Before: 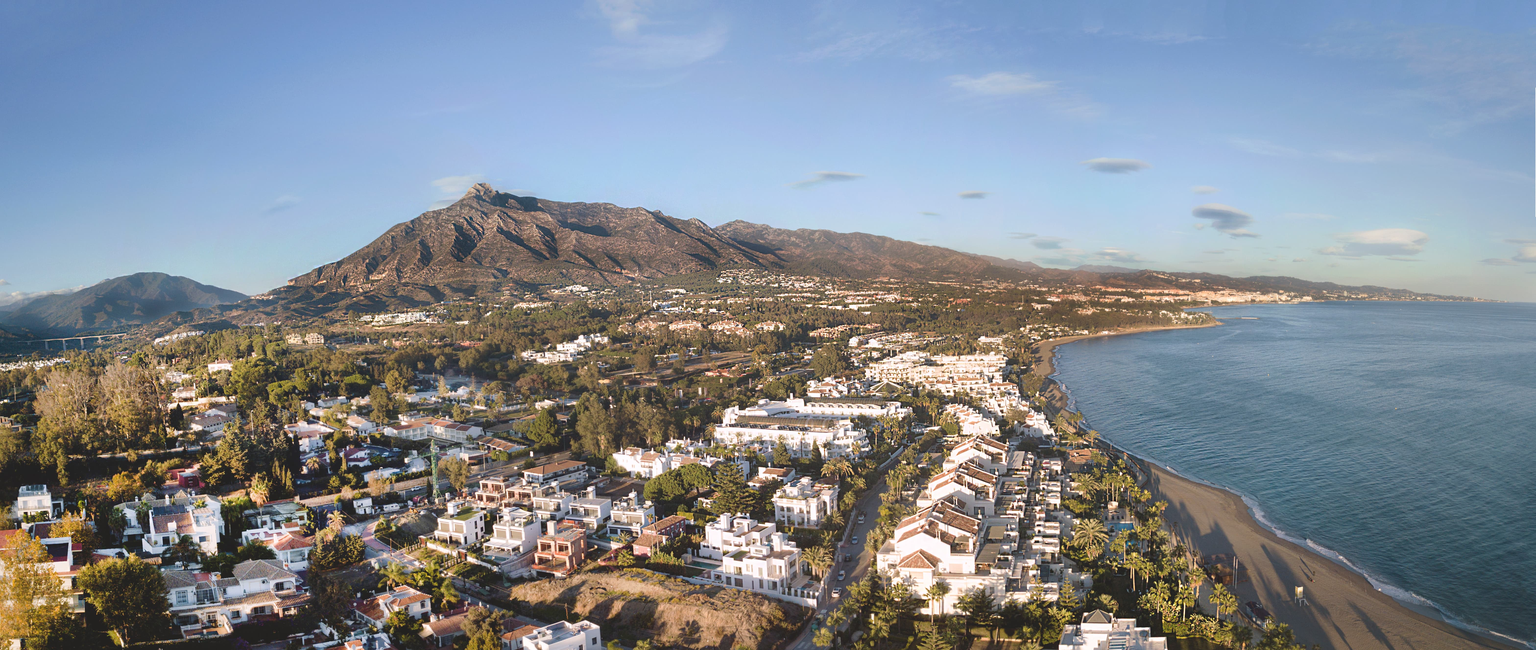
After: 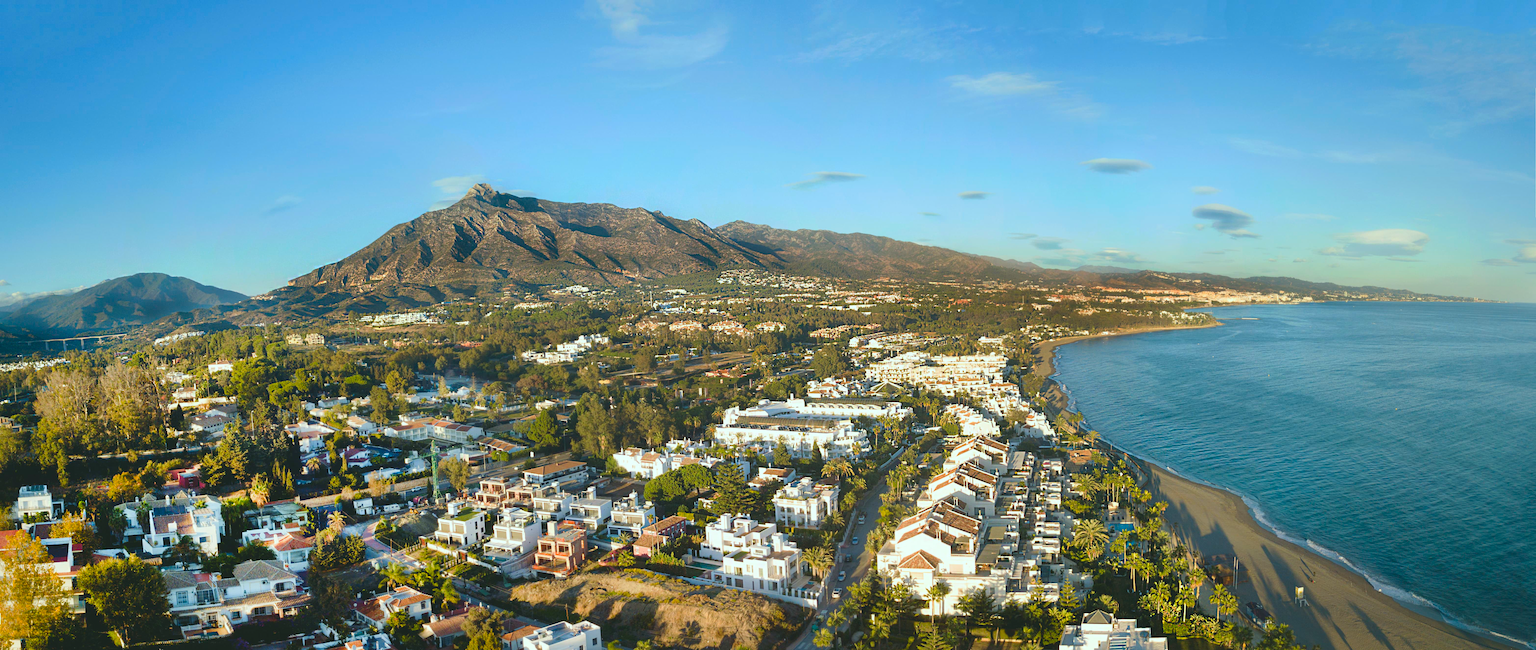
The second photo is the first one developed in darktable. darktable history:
color correction: highlights a* -7.54, highlights b* 1.31, shadows a* -3.76, saturation 1.45
